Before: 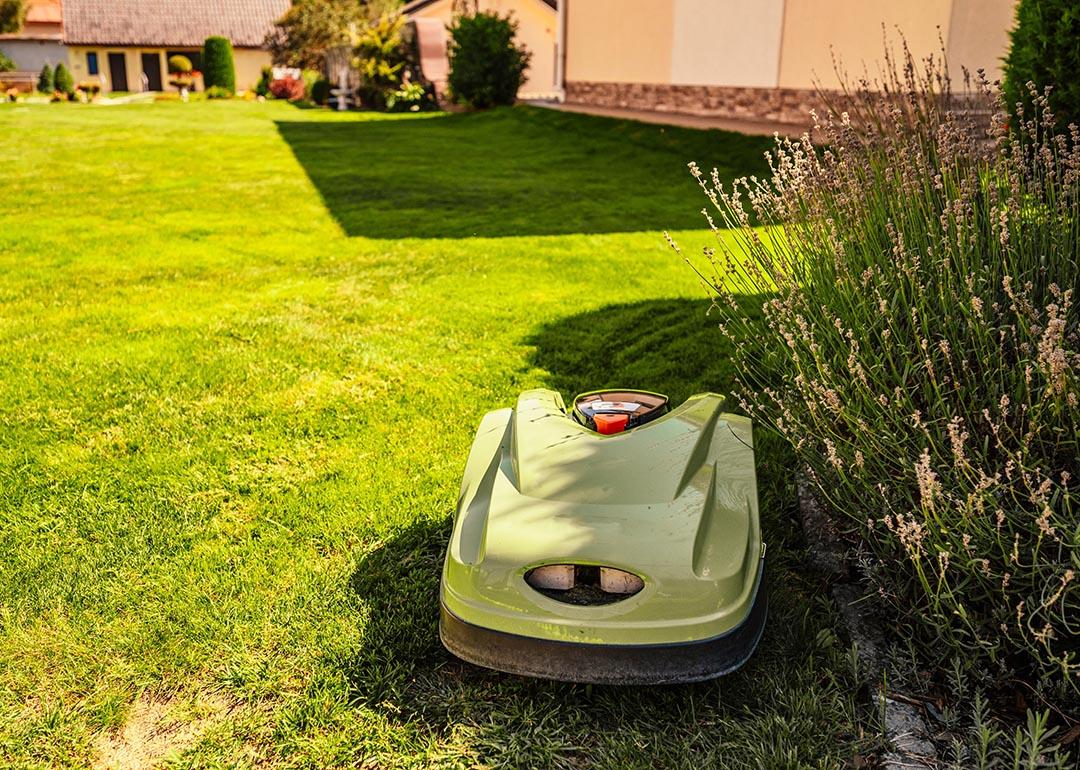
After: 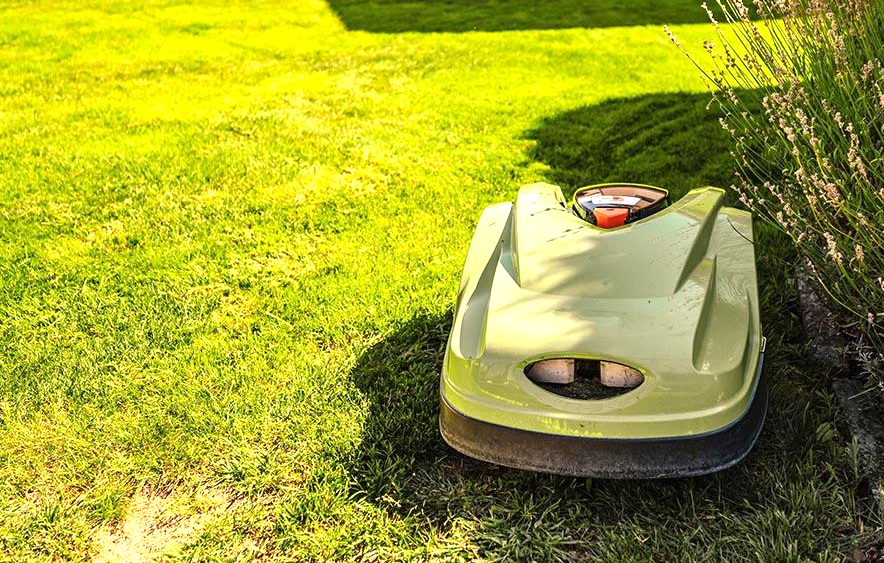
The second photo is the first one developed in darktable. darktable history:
crop: top 26.779%, right 18.058%
exposure: black level correction 0, exposure 0.499 EV, compensate highlight preservation false
color zones: curves: ch1 [(0.077, 0.436) (0.25, 0.5) (0.75, 0.5)]
tone equalizer: smoothing diameter 24.87%, edges refinement/feathering 6.95, preserve details guided filter
